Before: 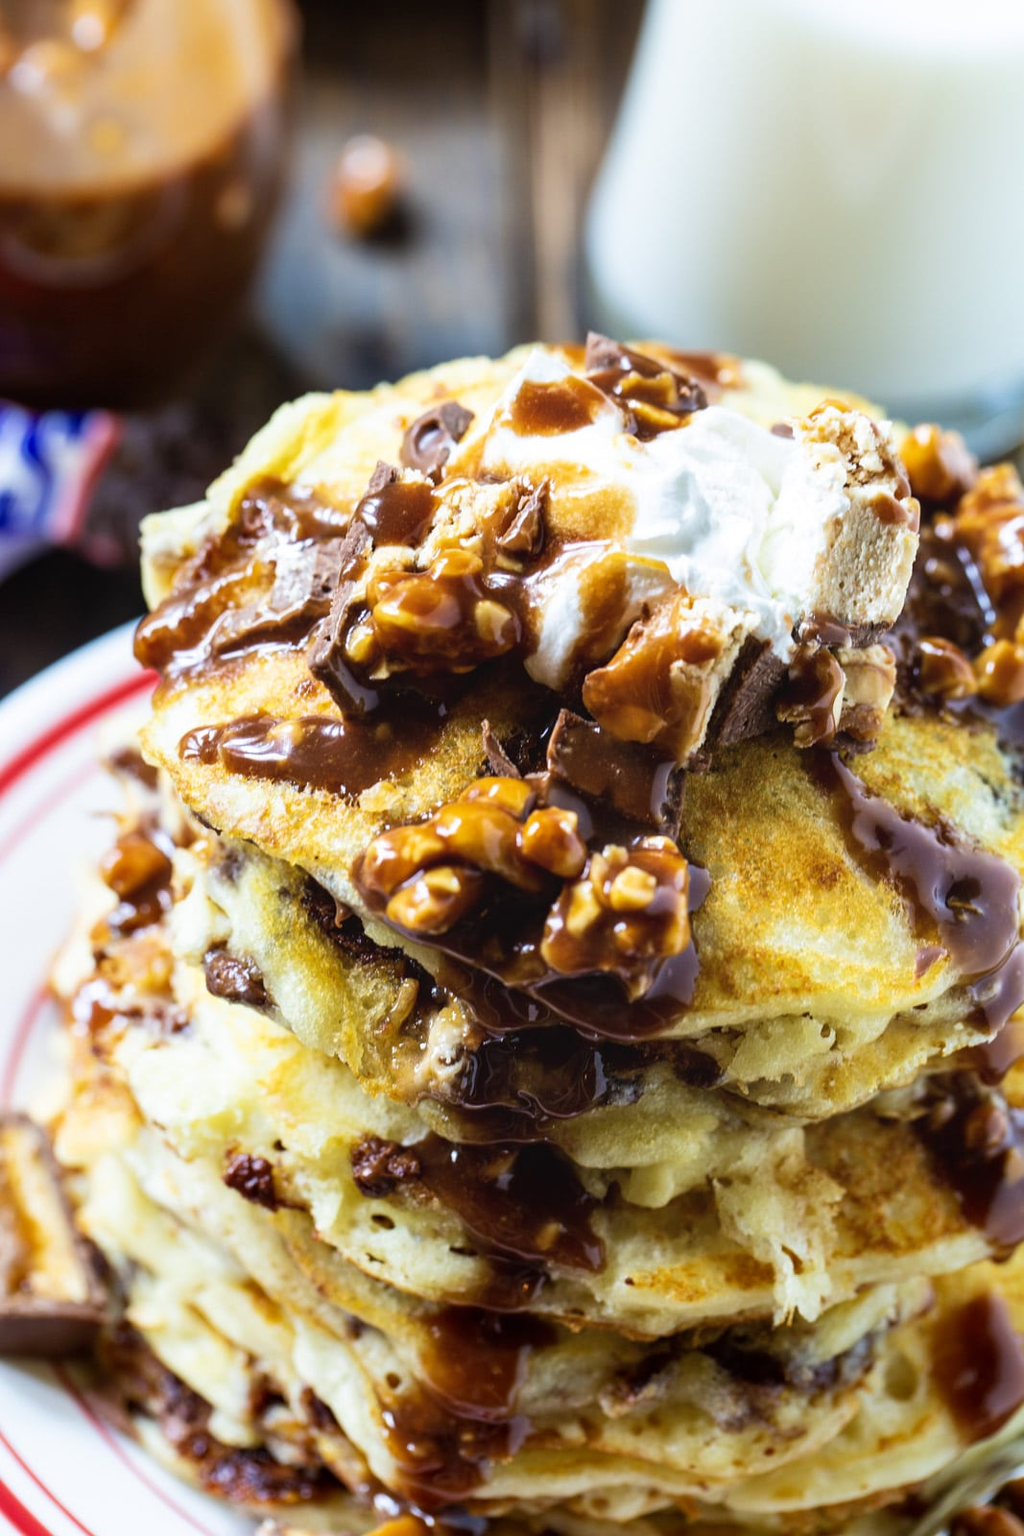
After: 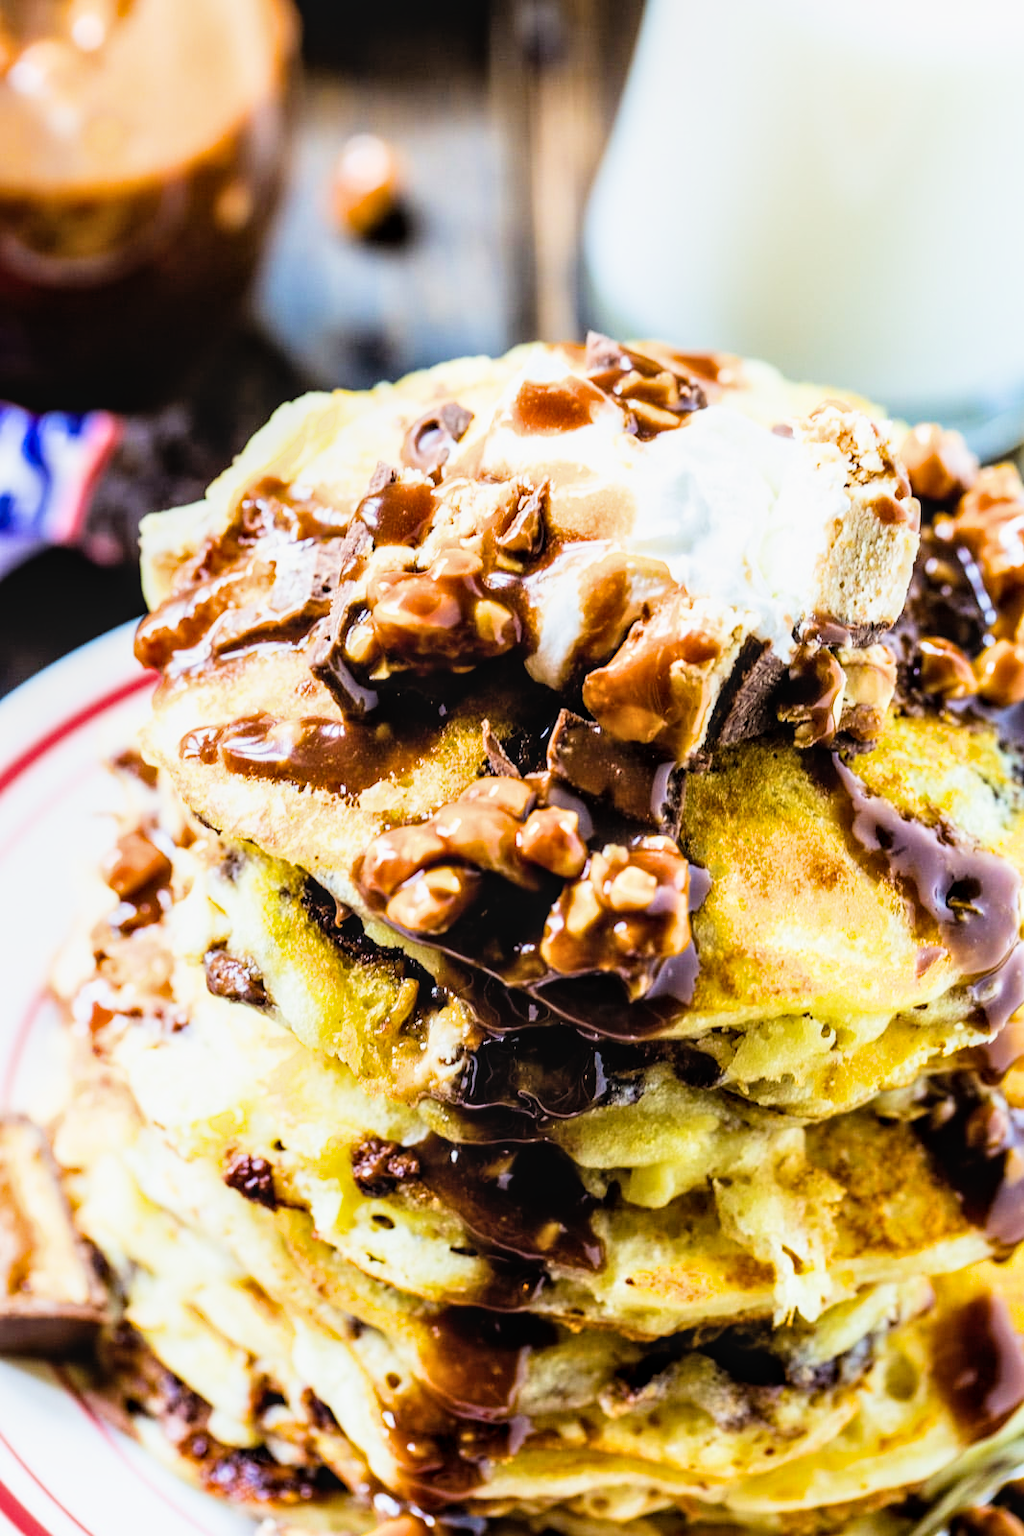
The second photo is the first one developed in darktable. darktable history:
color balance rgb: perceptual saturation grading › global saturation 20%, global vibrance 20%
filmic rgb: black relative exposure -5 EV, hardness 2.88, contrast 1.4, highlights saturation mix -30%
exposure: black level correction 0, exposure 1 EV, compensate highlight preservation false
local contrast: on, module defaults
